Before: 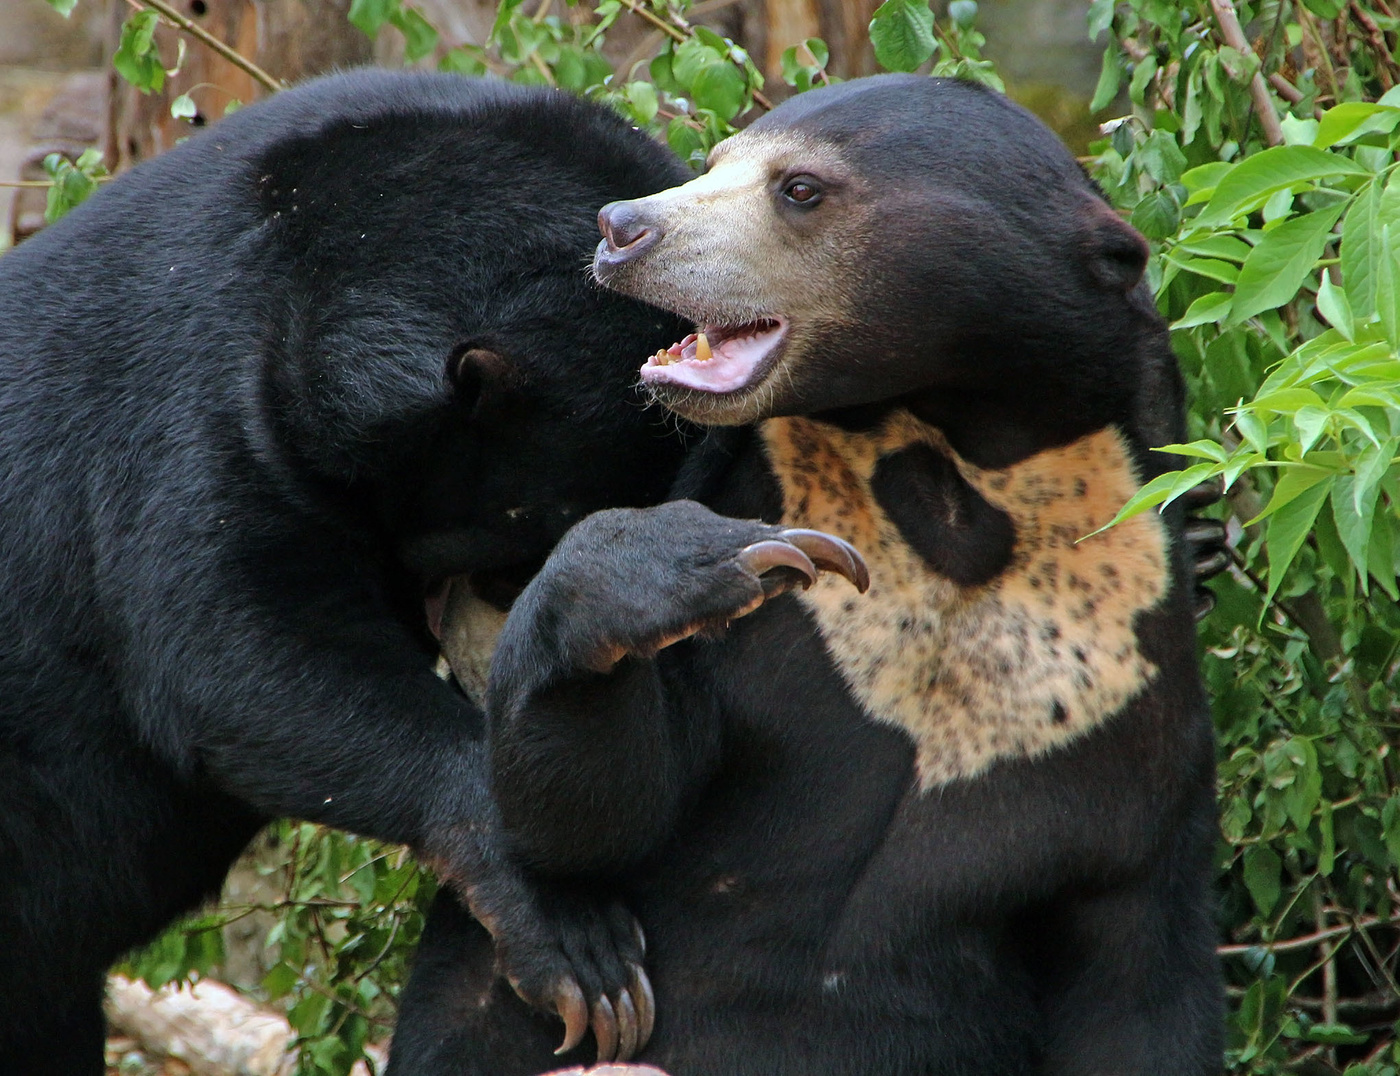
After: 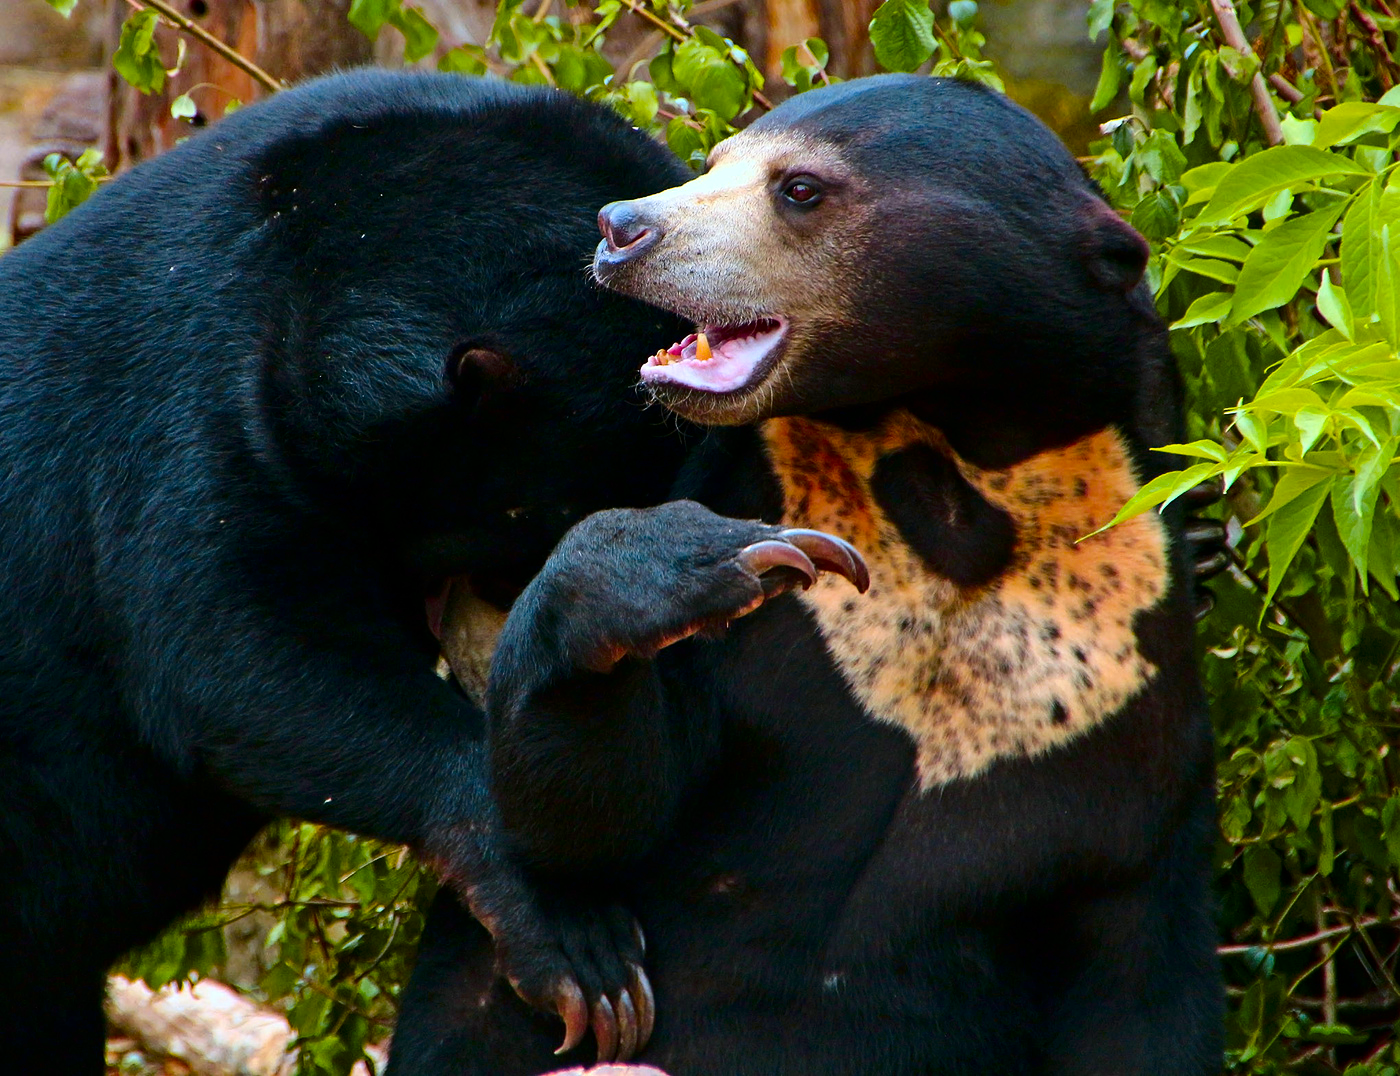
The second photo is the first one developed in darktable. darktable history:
color balance rgb: linear chroma grading › global chroma 25.266%, perceptual saturation grading › global saturation 25.746%, hue shift -12.78°, perceptual brilliance grading › global brilliance 2.963%, perceptual brilliance grading › highlights -2.281%, perceptual brilliance grading › shadows 3.189%
contrast brightness saturation: contrast 0.204, brightness -0.105, saturation 0.1
